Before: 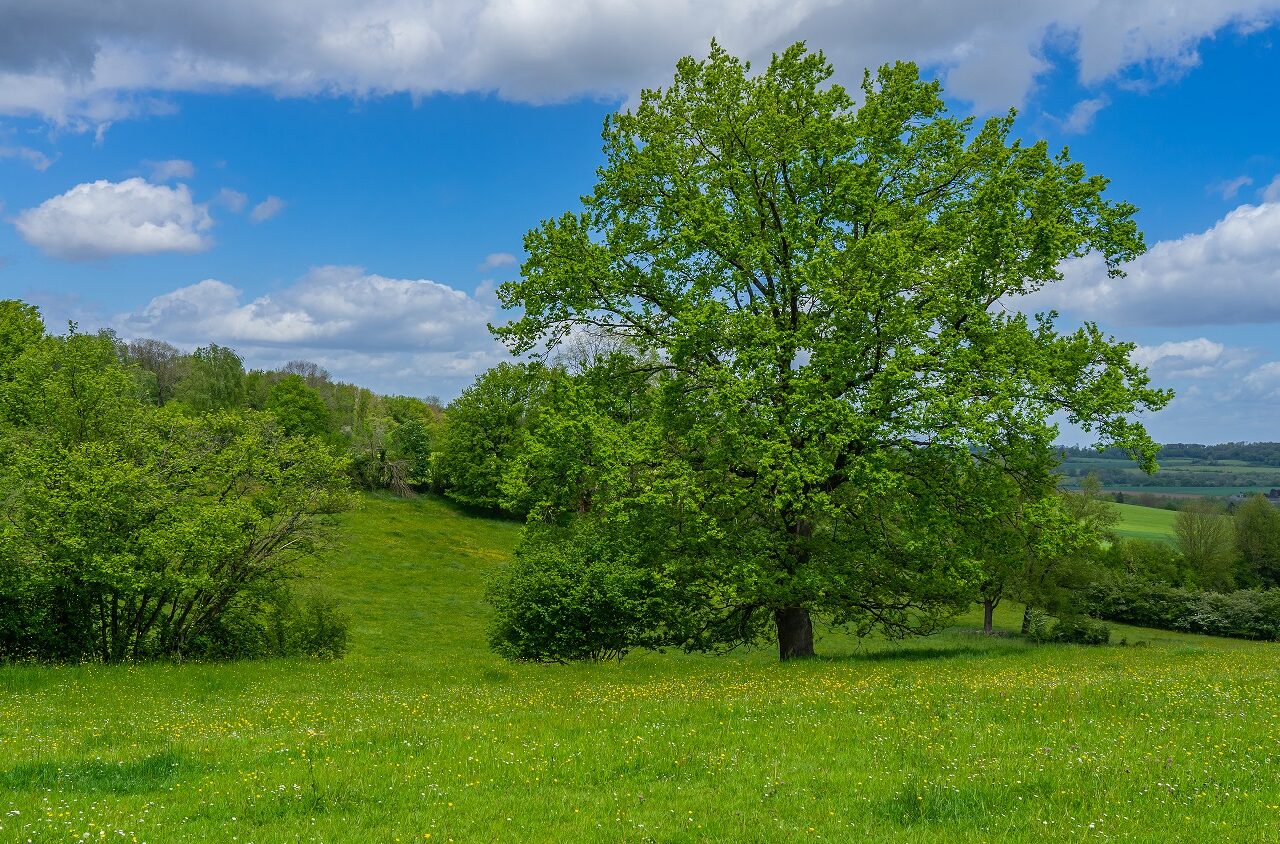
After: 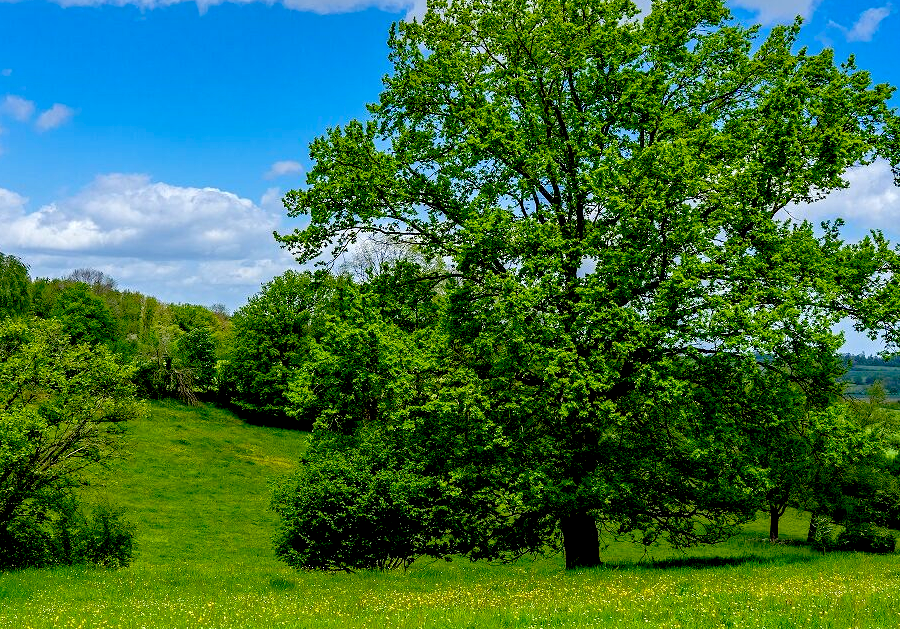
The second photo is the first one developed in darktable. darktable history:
crop and rotate: left 16.76%, top 10.968%, right 12.867%, bottom 14.419%
exposure: black level correction 0.041, exposure 0.498 EV, compensate highlight preservation false
tone equalizer: on, module defaults
